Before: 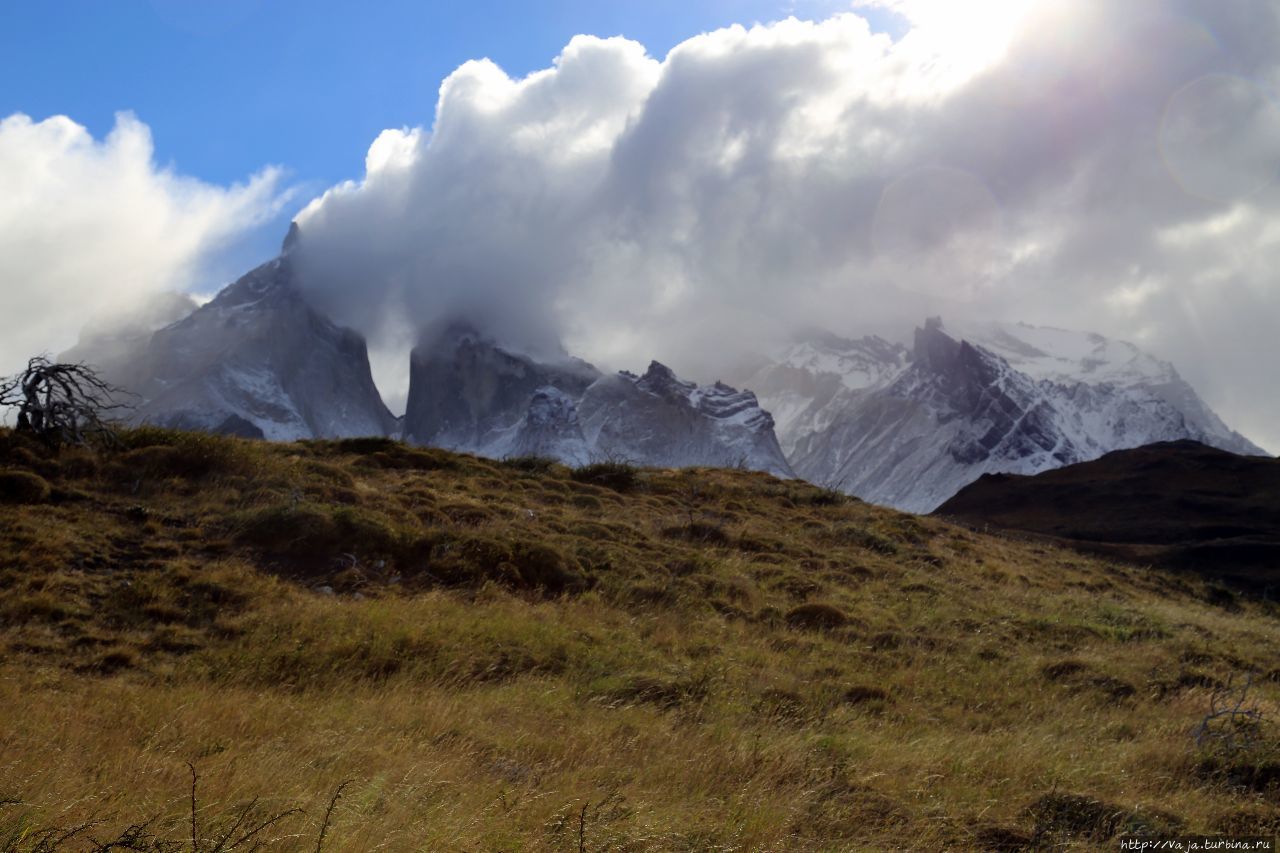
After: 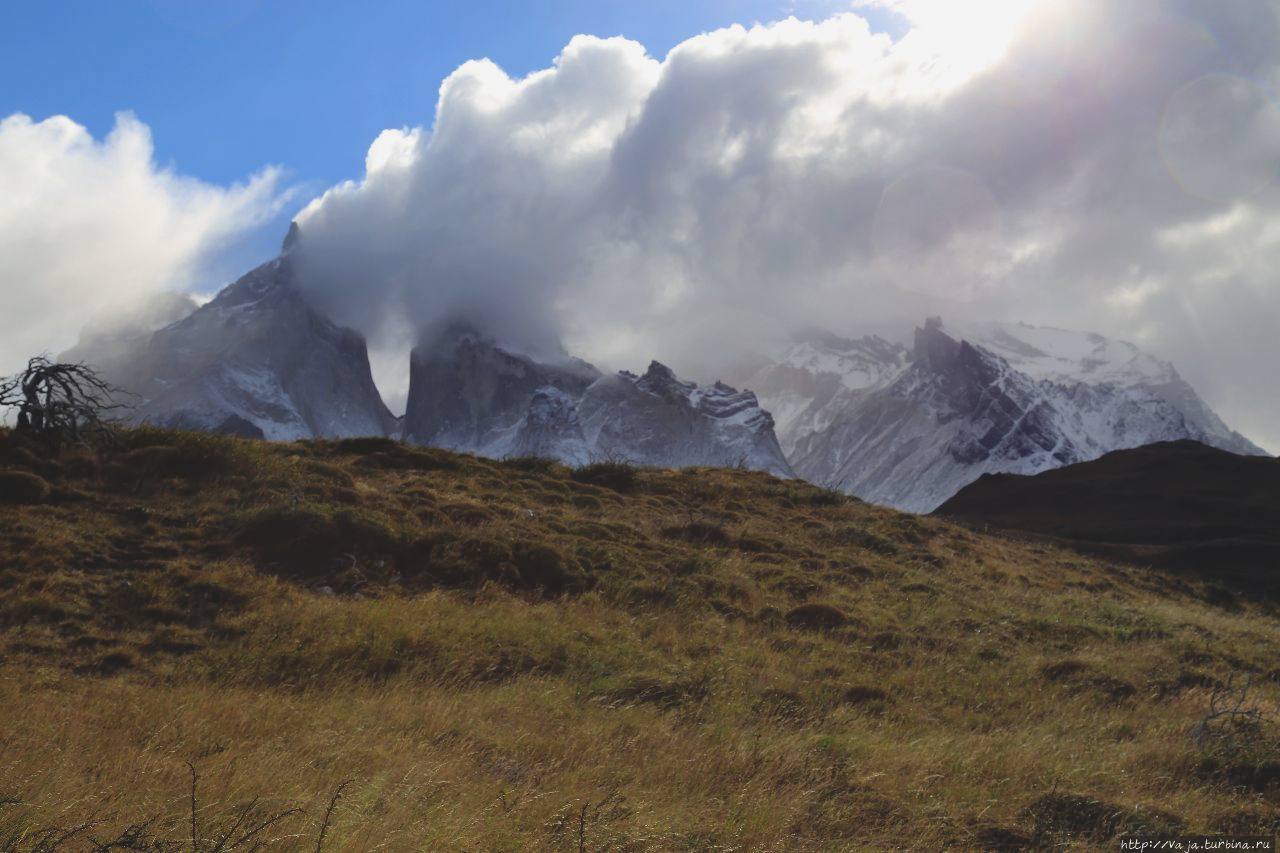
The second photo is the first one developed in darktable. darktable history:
exposure: black level correction -0.015, exposure -0.137 EV, compensate highlight preservation false
